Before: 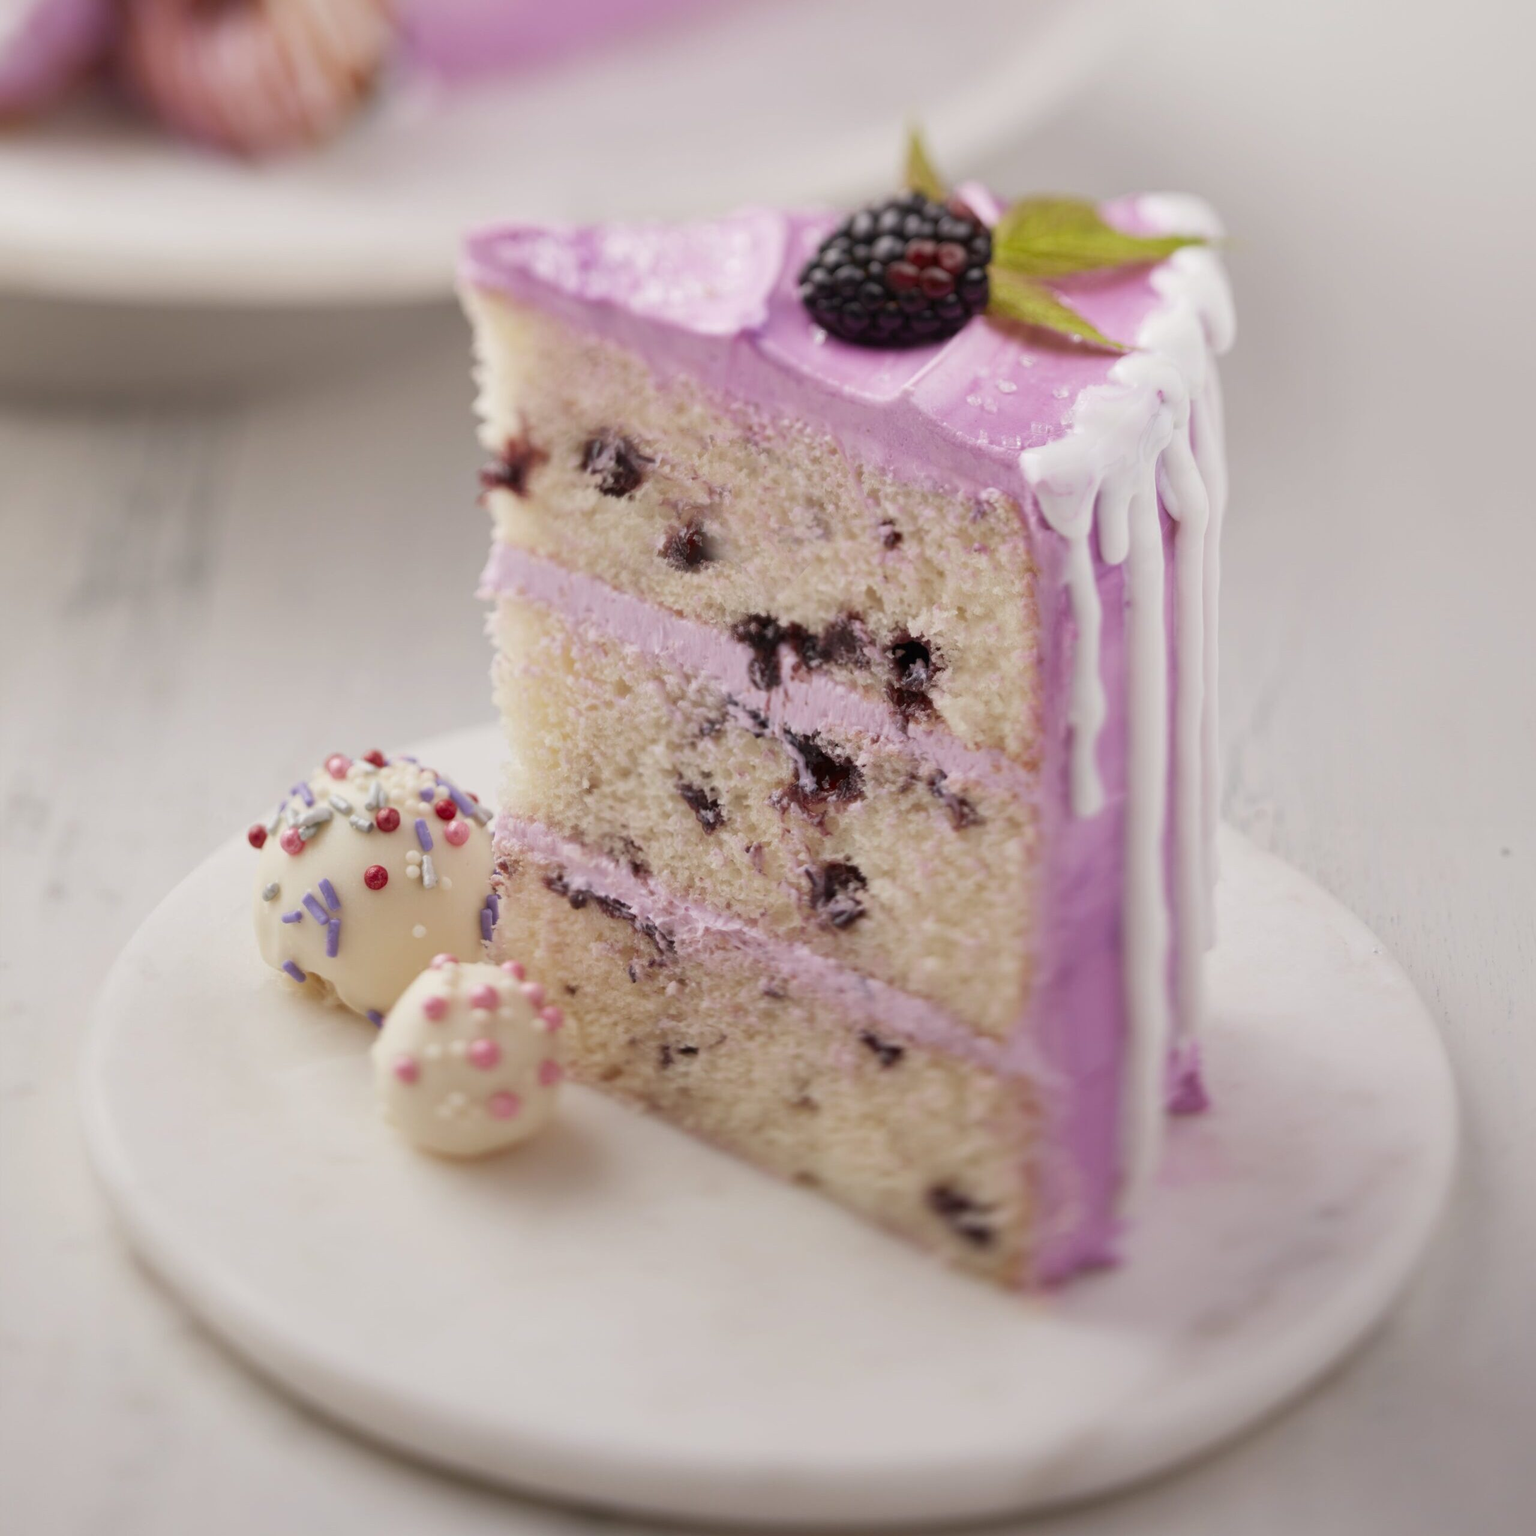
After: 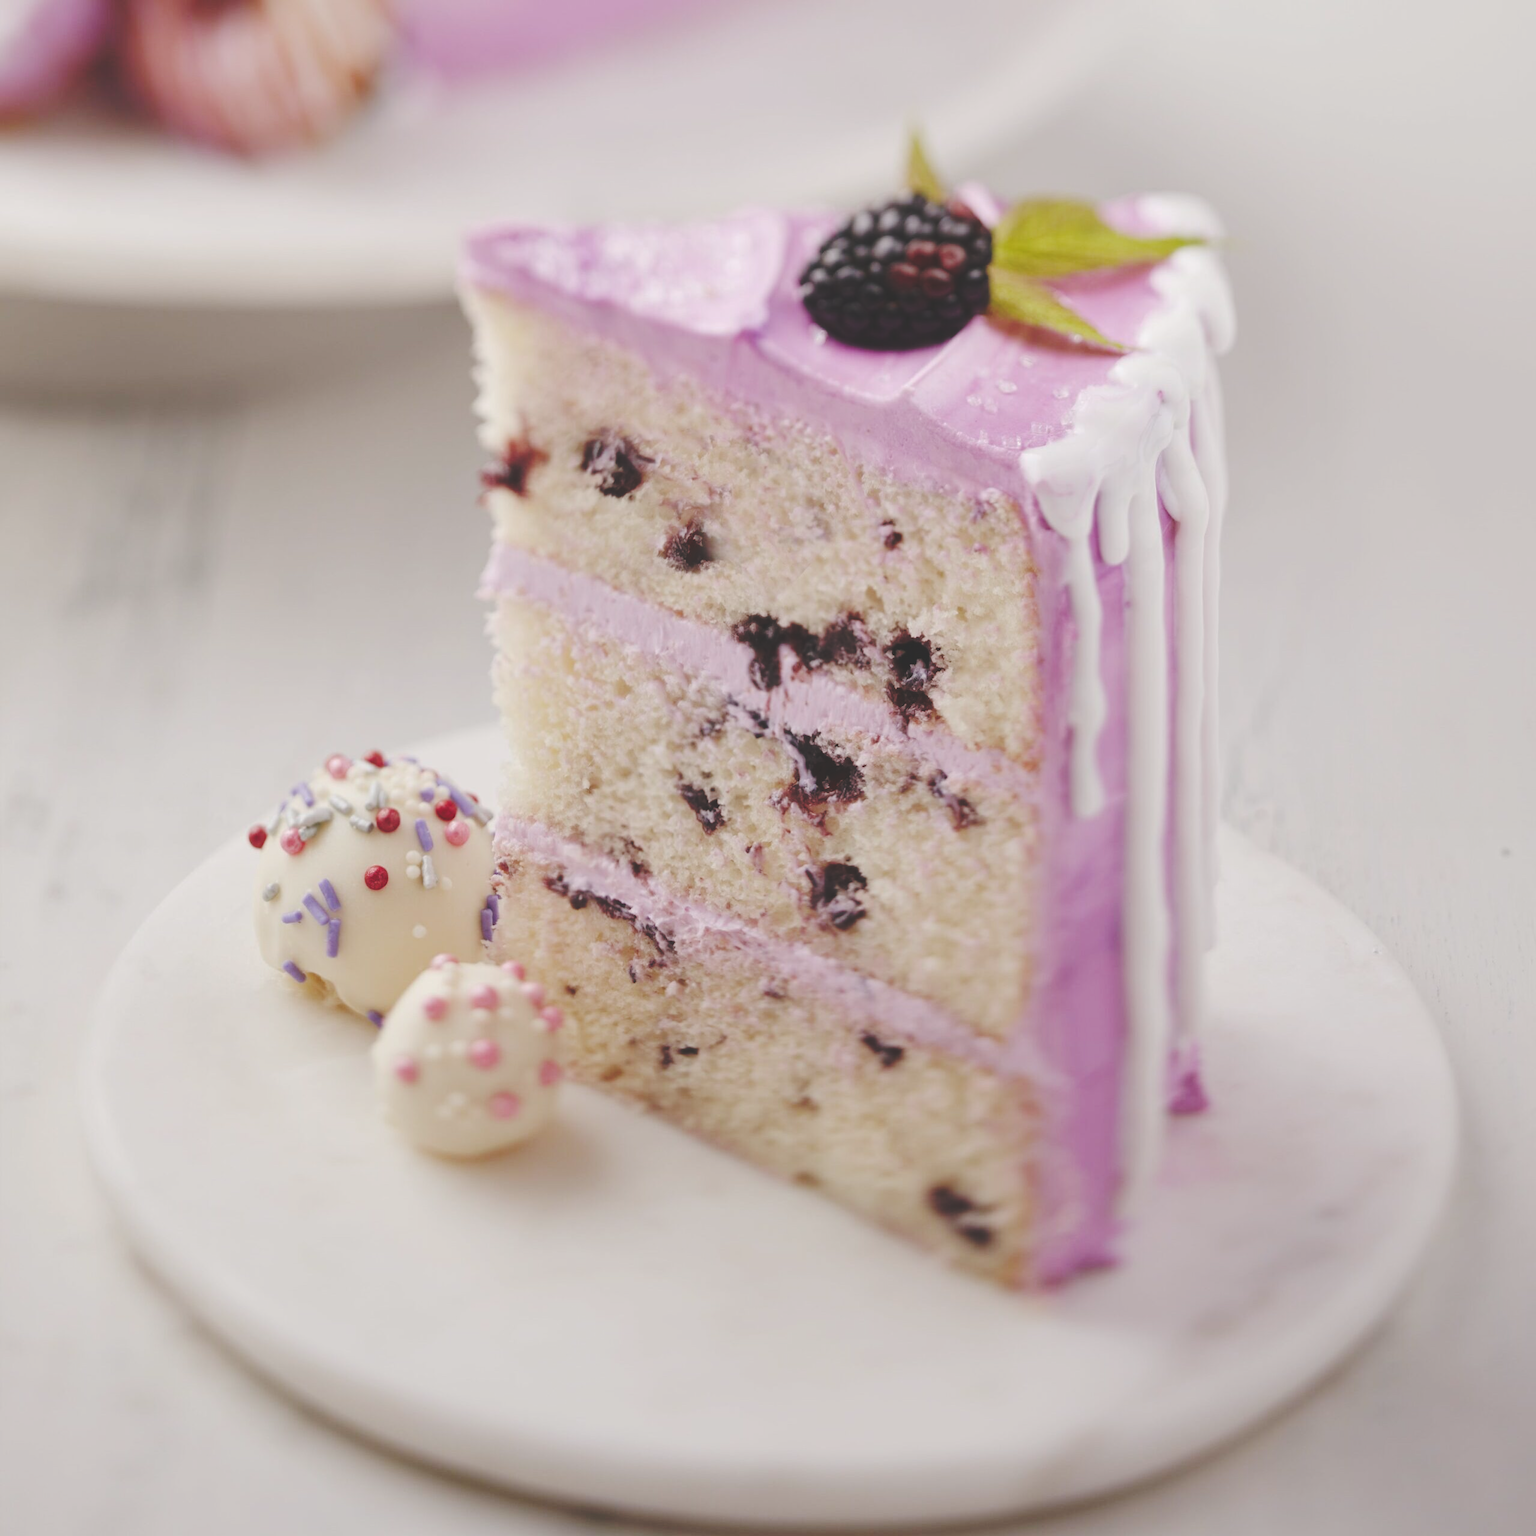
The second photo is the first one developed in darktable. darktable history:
levels: levels [0, 0.499, 1]
base curve: curves: ch0 [(0, 0.024) (0.055, 0.065) (0.121, 0.166) (0.236, 0.319) (0.693, 0.726) (1, 1)], preserve colors none
